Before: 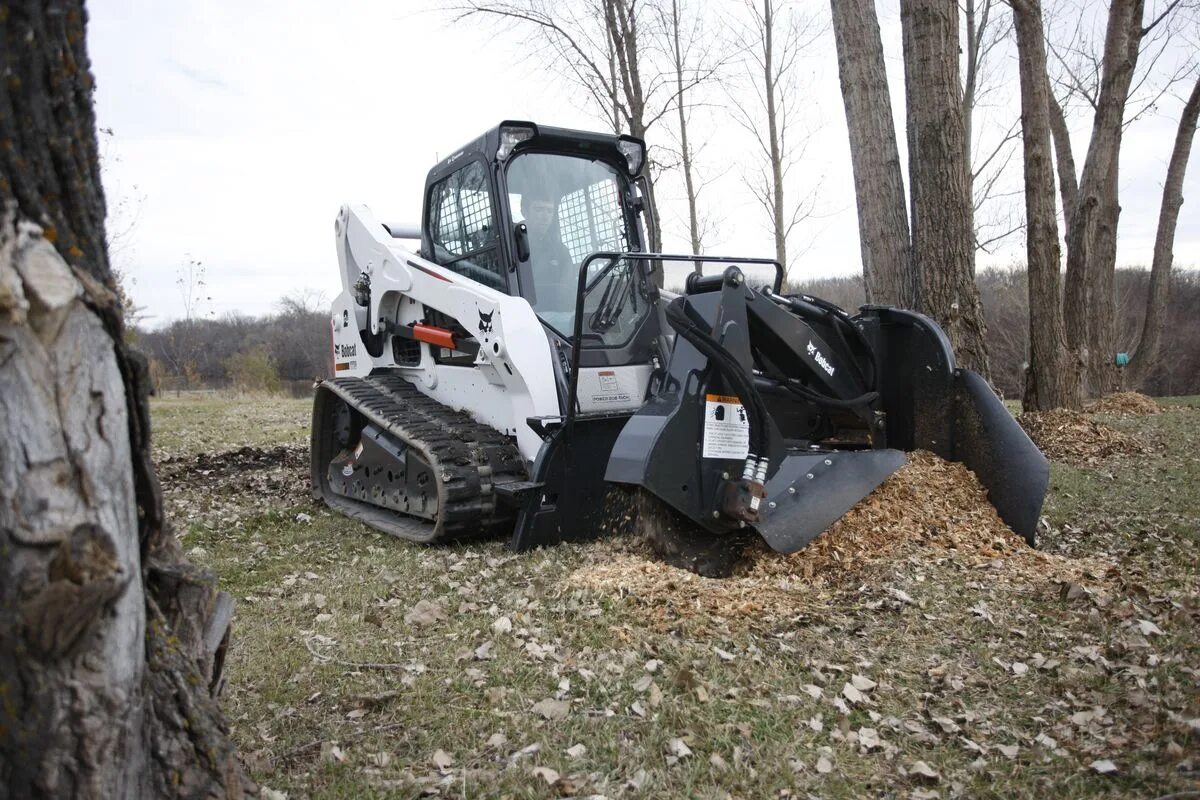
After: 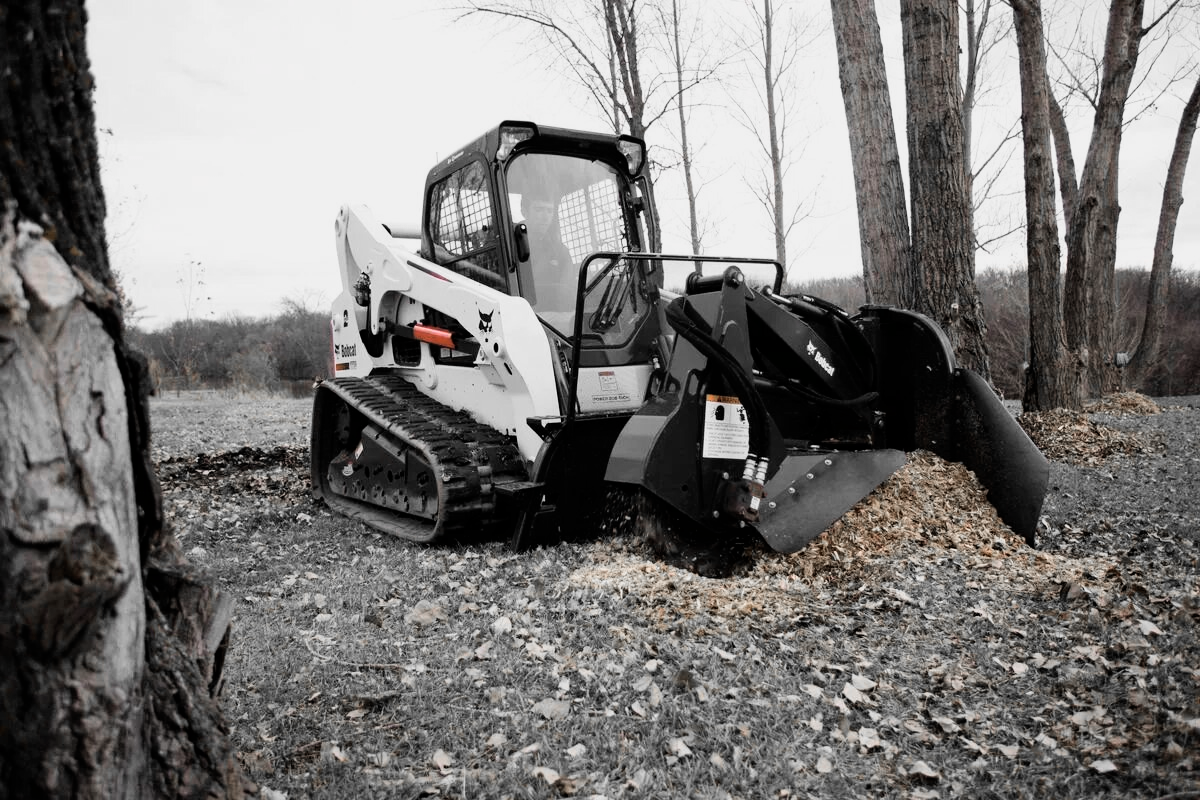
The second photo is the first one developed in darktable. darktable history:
color zones: curves: ch0 [(0, 0.65) (0.096, 0.644) (0.221, 0.539) (0.429, 0.5) (0.571, 0.5) (0.714, 0.5) (0.857, 0.5) (1, 0.65)]; ch1 [(0, 0.5) (0.143, 0.5) (0.257, -0.002) (0.429, 0.04) (0.571, -0.001) (0.714, -0.015) (0.857, 0.024) (1, 0.5)]
filmic rgb: black relative exposure -16 EV, white relative exposure 6.29 EV, hardness 5.1, contrast 1.35
